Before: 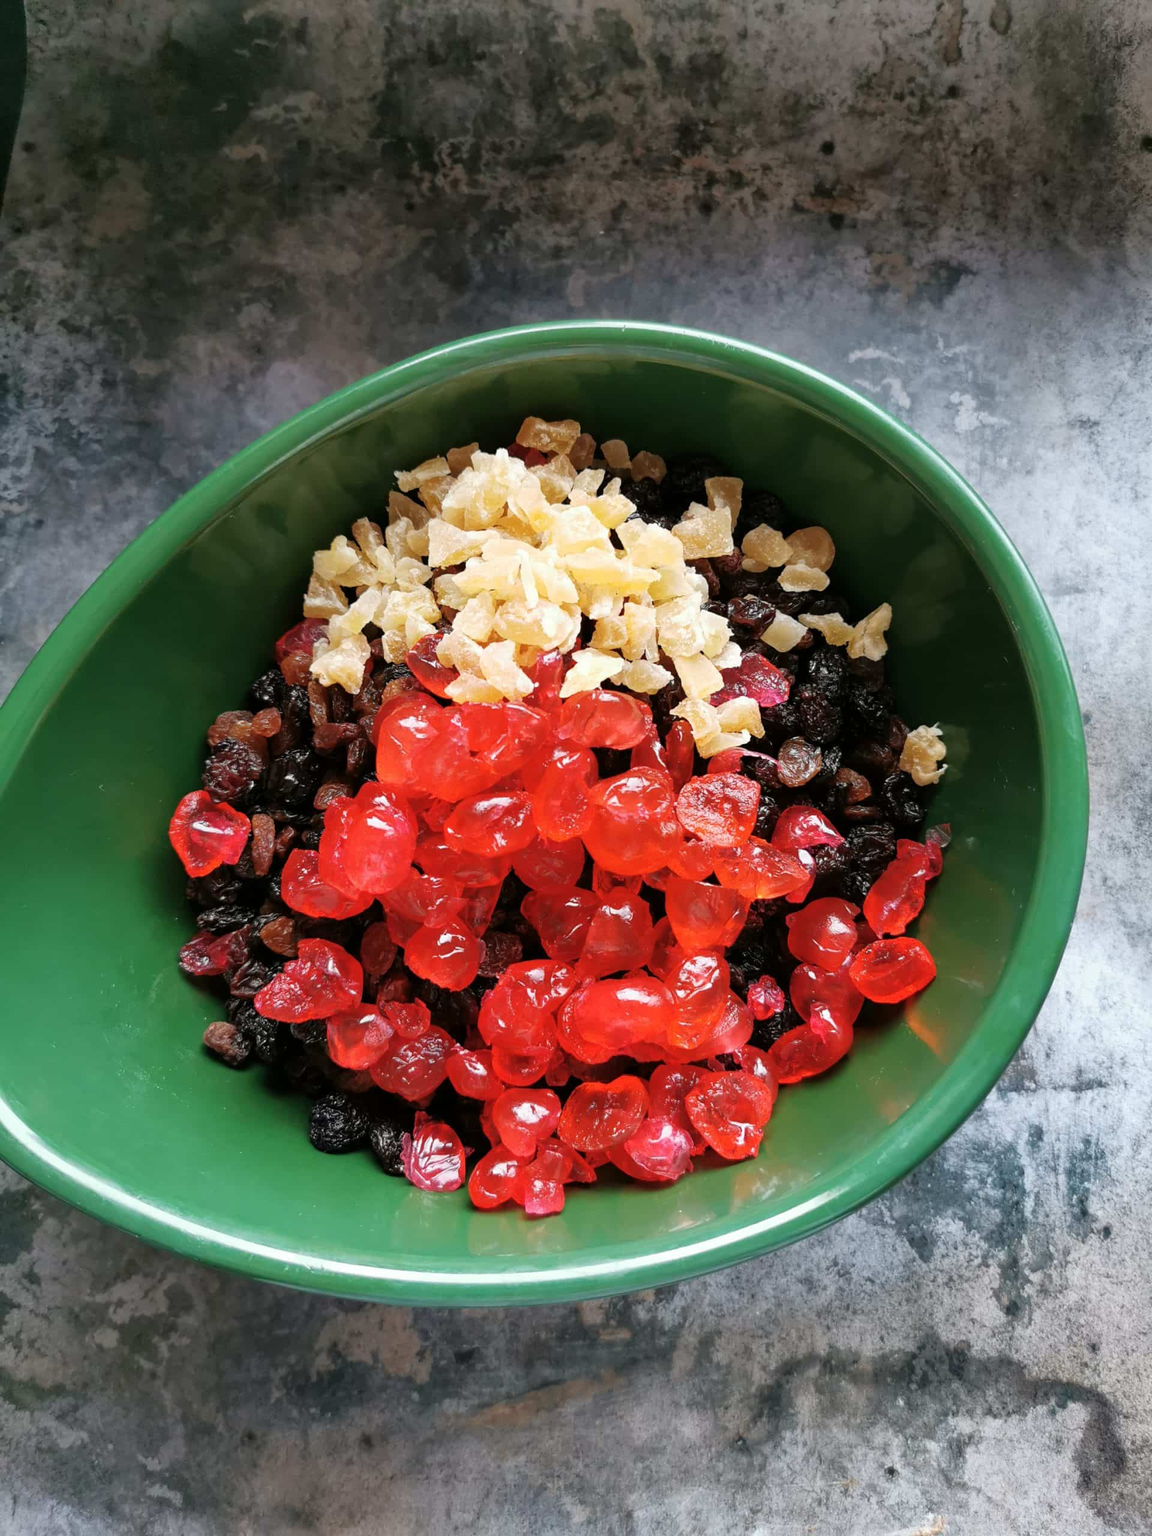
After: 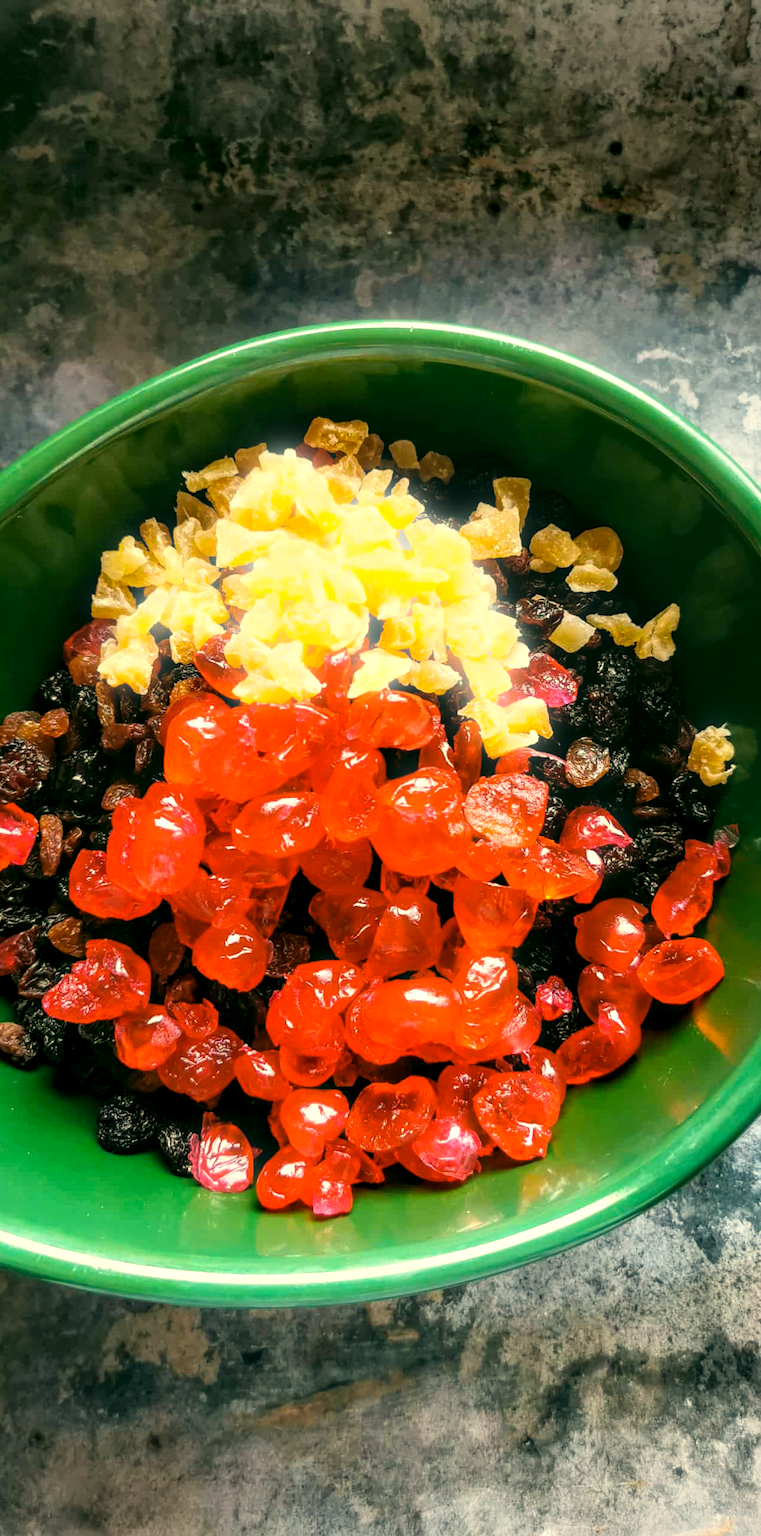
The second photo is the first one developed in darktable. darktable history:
bloom: size 5%, threshold 95%, strength 15%
white balance: red 1.045, blue 0.932
crop and rotate: left 18.442%, right 15.508%
tone equalizer: -8 EV -0.417 EV, -7 EV -0.389 EV, -6 EV -0.333 EV, -5 EV -0.222 EV, -3 EV 0.222 EV, -2 EV 0.333 EV, -1 EV 0.389 EV, +0 EV 0.417 EV, edges refinement/feathering 500, mask exposure compensation -1.57 EV, preserve details no
color balance rgb: linear chroma grading › global chroma 9.31%, global vibrance 41.49%
color correction: highlights a* -0.482, highlights b* 9.48, shadows a* -9.48, shadows b* 0.803
local contrast: detail 130%
vignetting: fall-off radius 60.92%
